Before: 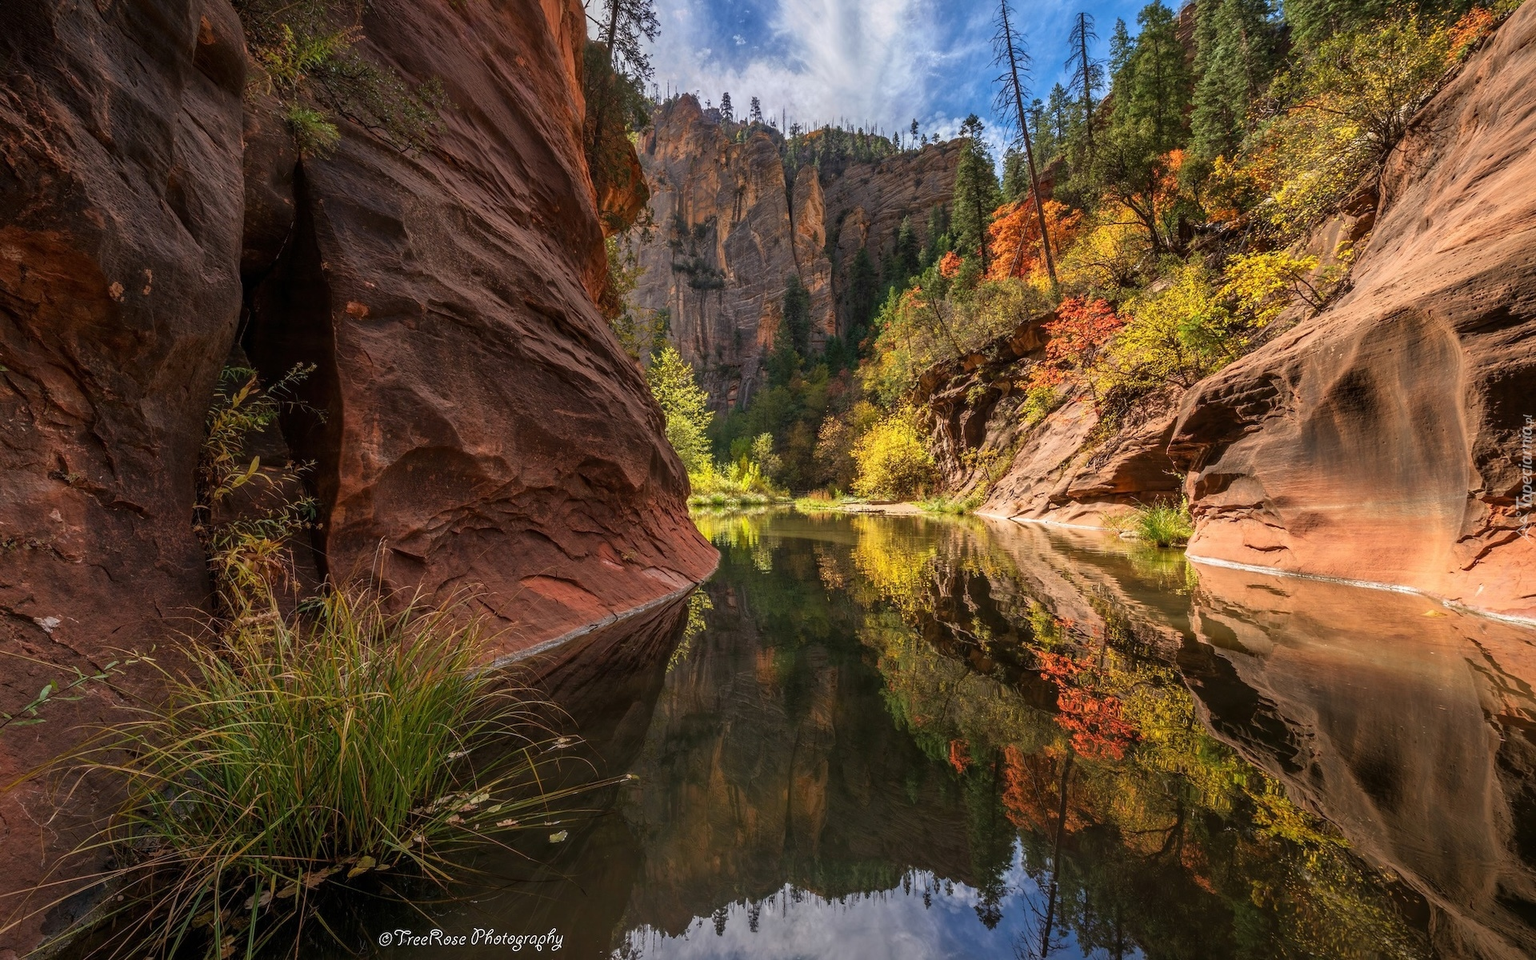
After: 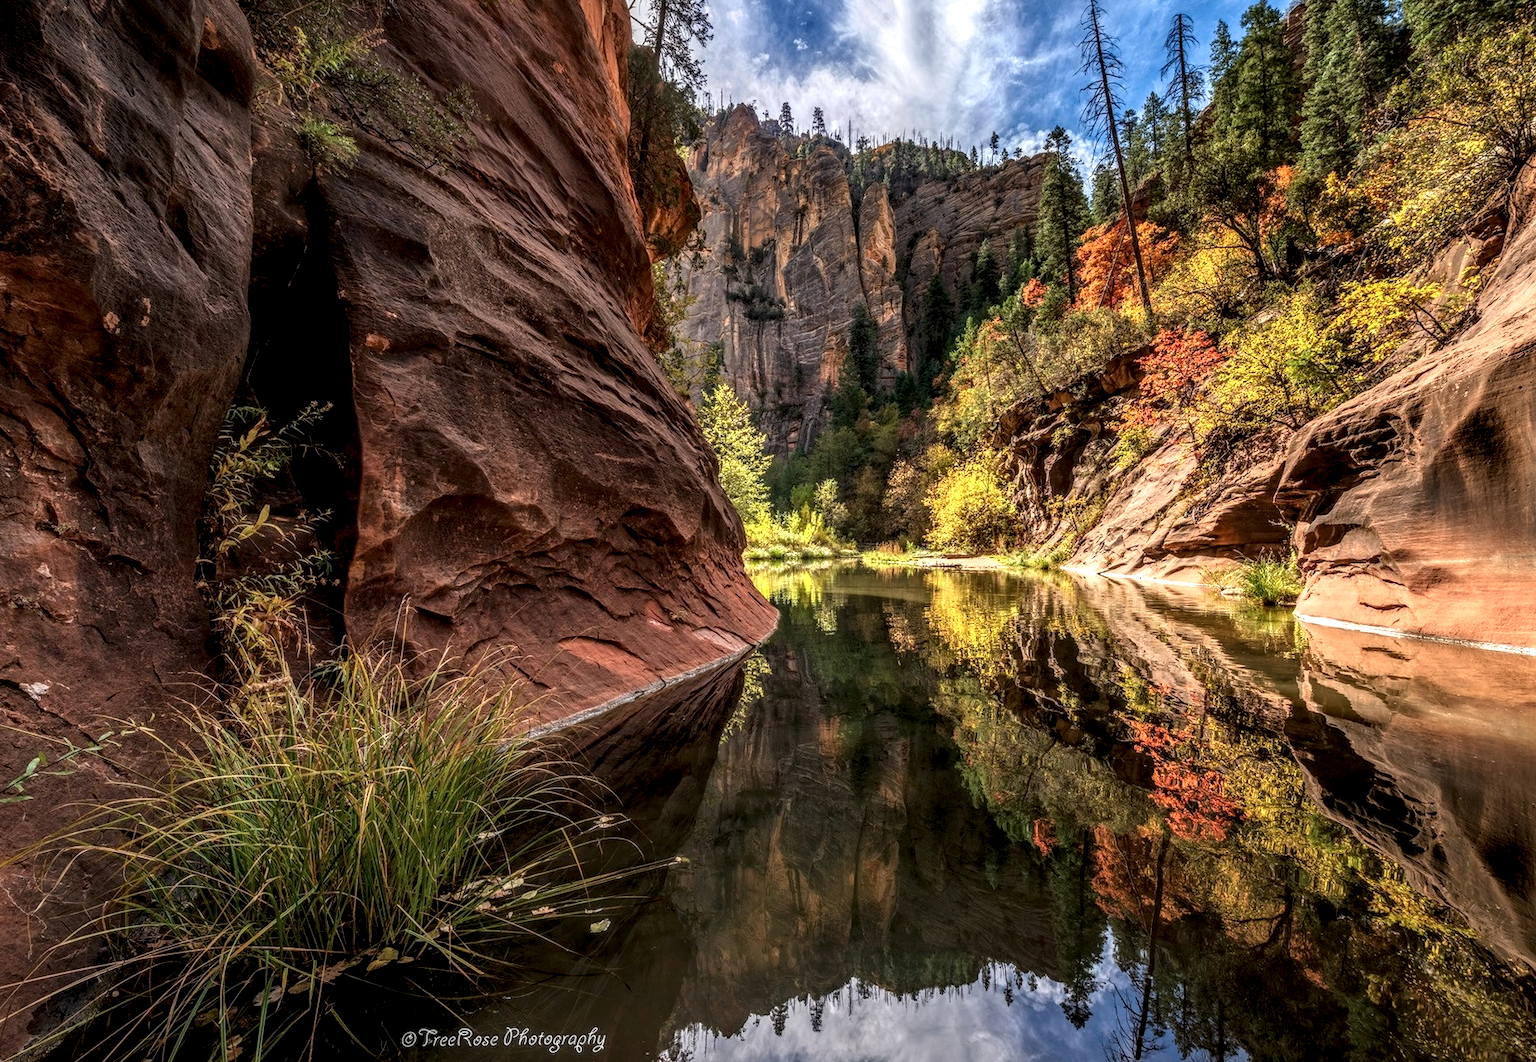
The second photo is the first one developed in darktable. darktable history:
crop and rotate: left 1.092%, right 8.496%
local contrast: highlights 3%, shadows 5%, detail 181%
